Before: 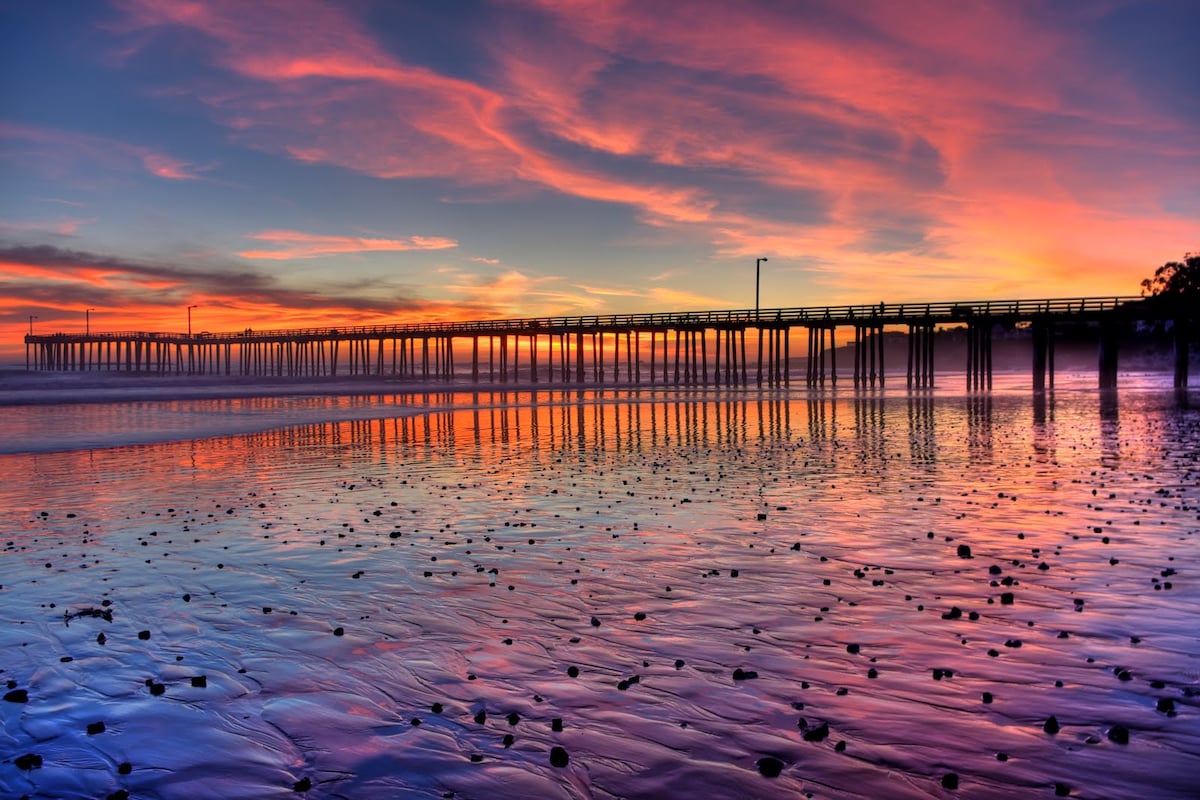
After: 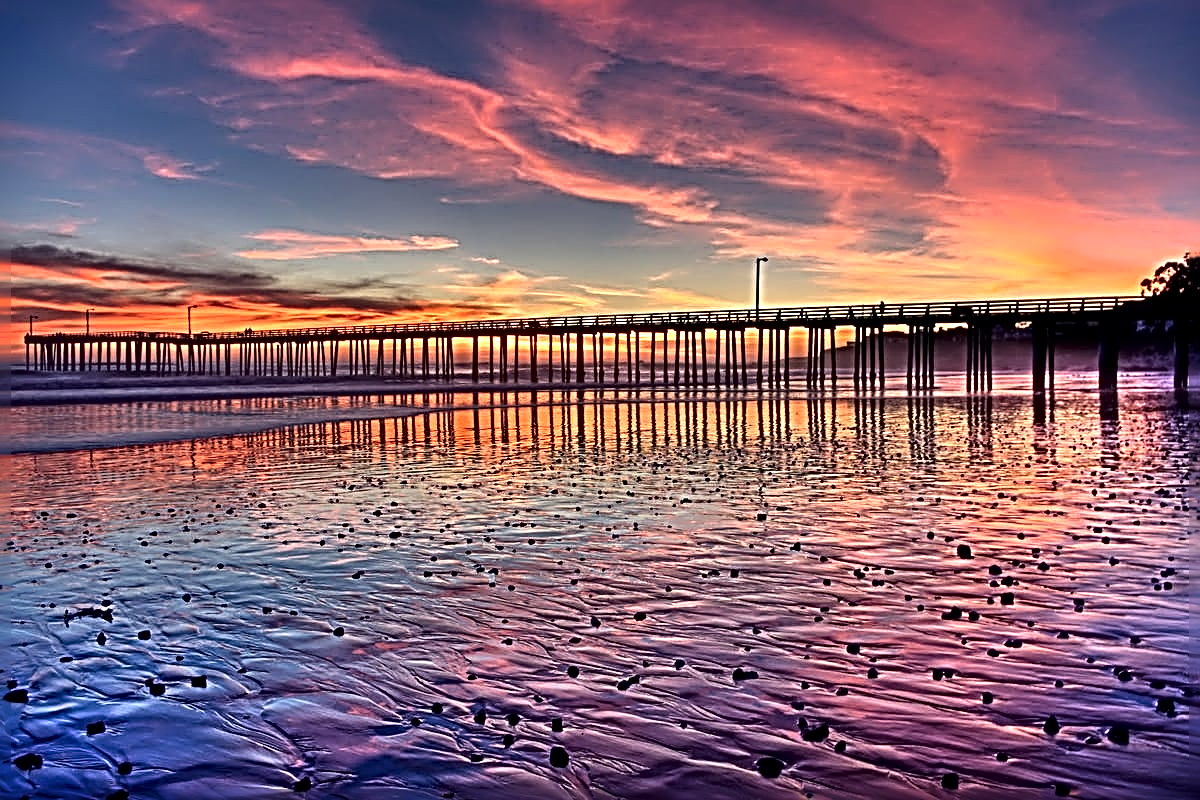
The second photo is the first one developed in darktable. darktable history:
sharpen: radius 4.034, amount 1.999
local contrast: mode bilateral grid, contrast 51, coarseness 50, detail 150%, midtone range 0.2
contrast brightness saturation: contrast 0.097, brightness 0.024, saturation 0.018
